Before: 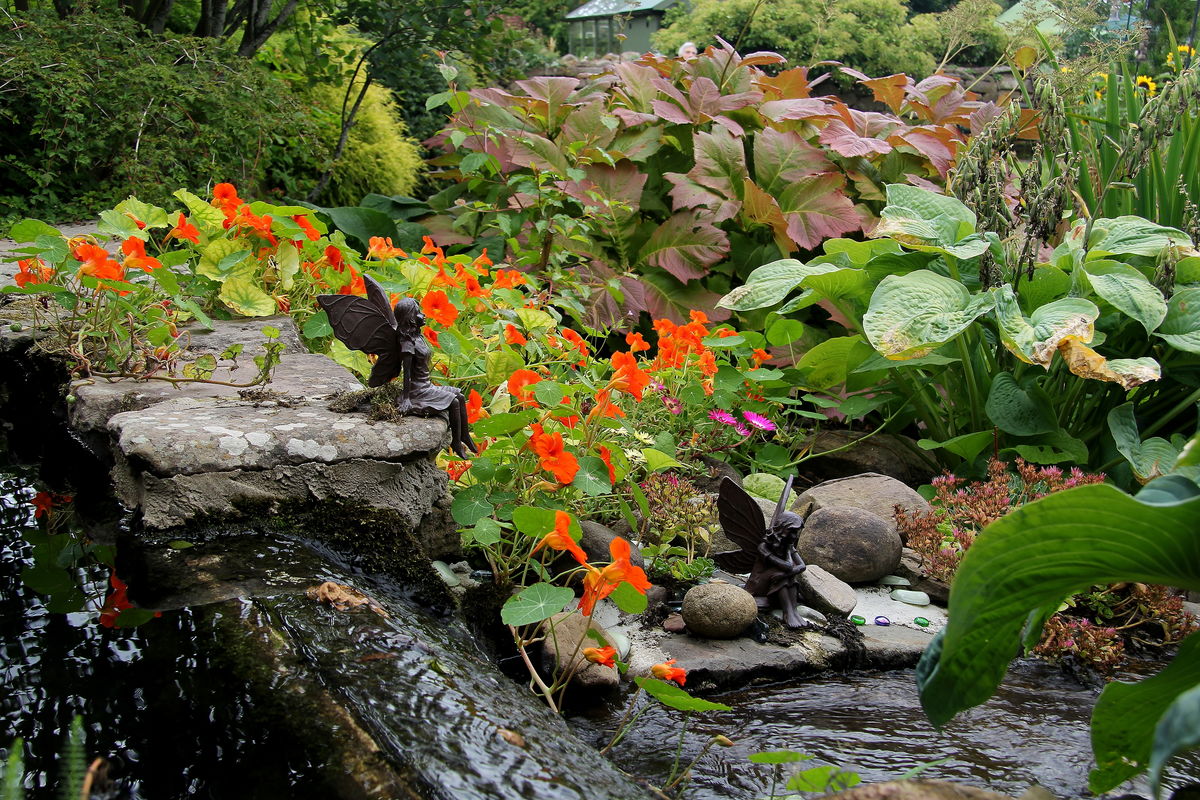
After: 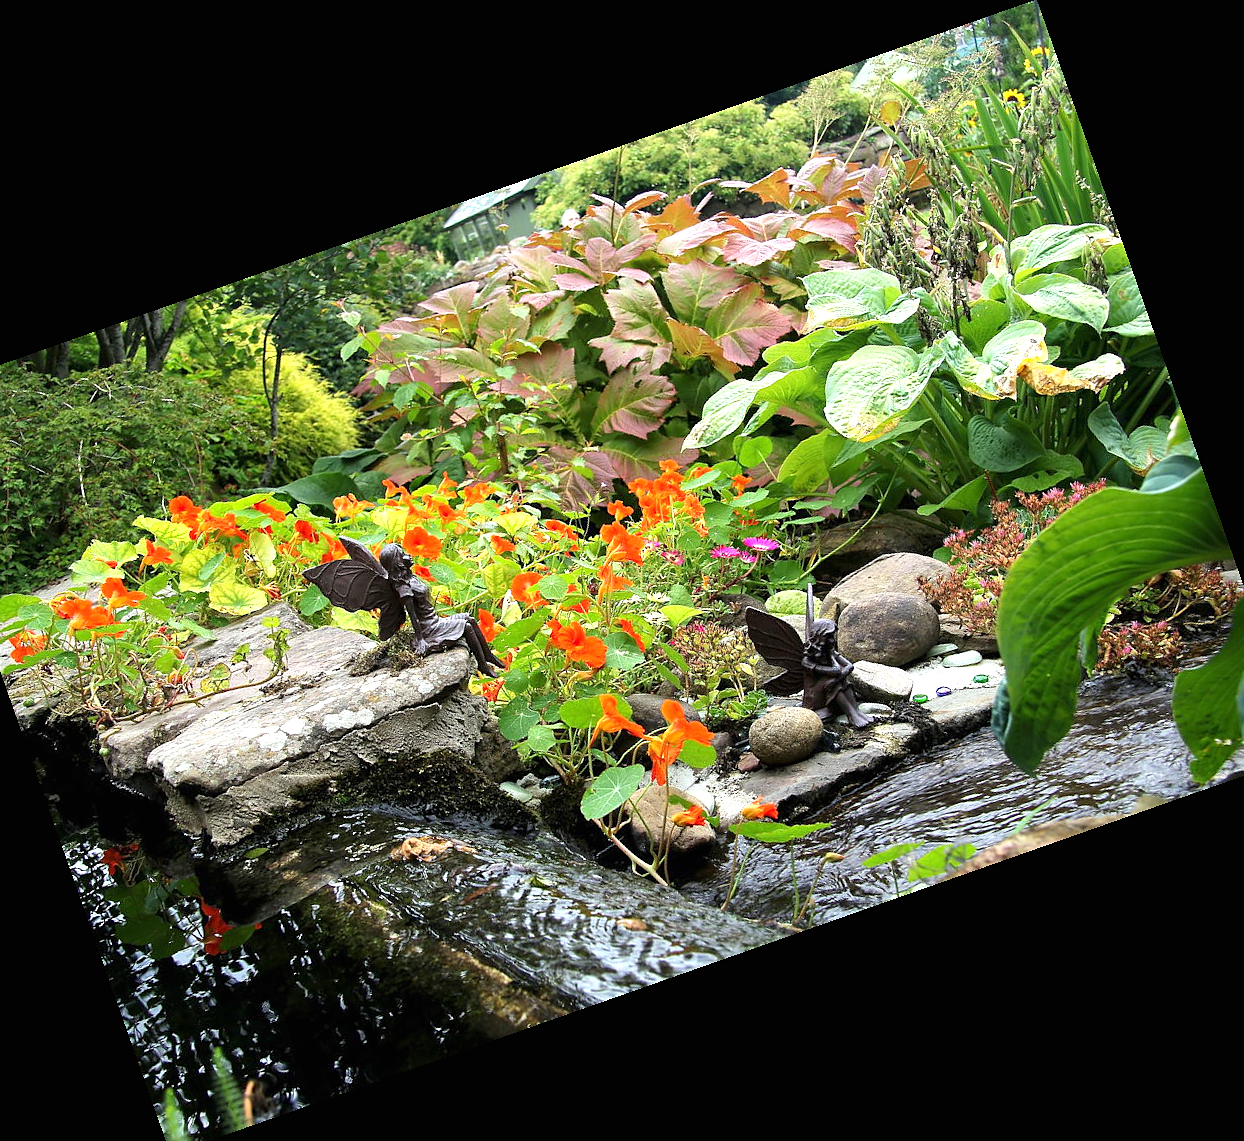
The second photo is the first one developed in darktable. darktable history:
white balance: red 0.978, blue 0.999
sharpen: radius 1, threshold 1
exposure: black level correction 0, exposure 0.7 EV, compensate exposure bias true, compensate highlight preservation false
crop and rotate: angle 19.43°, left 6.812%, right 4.125%, bottom 1.087%
